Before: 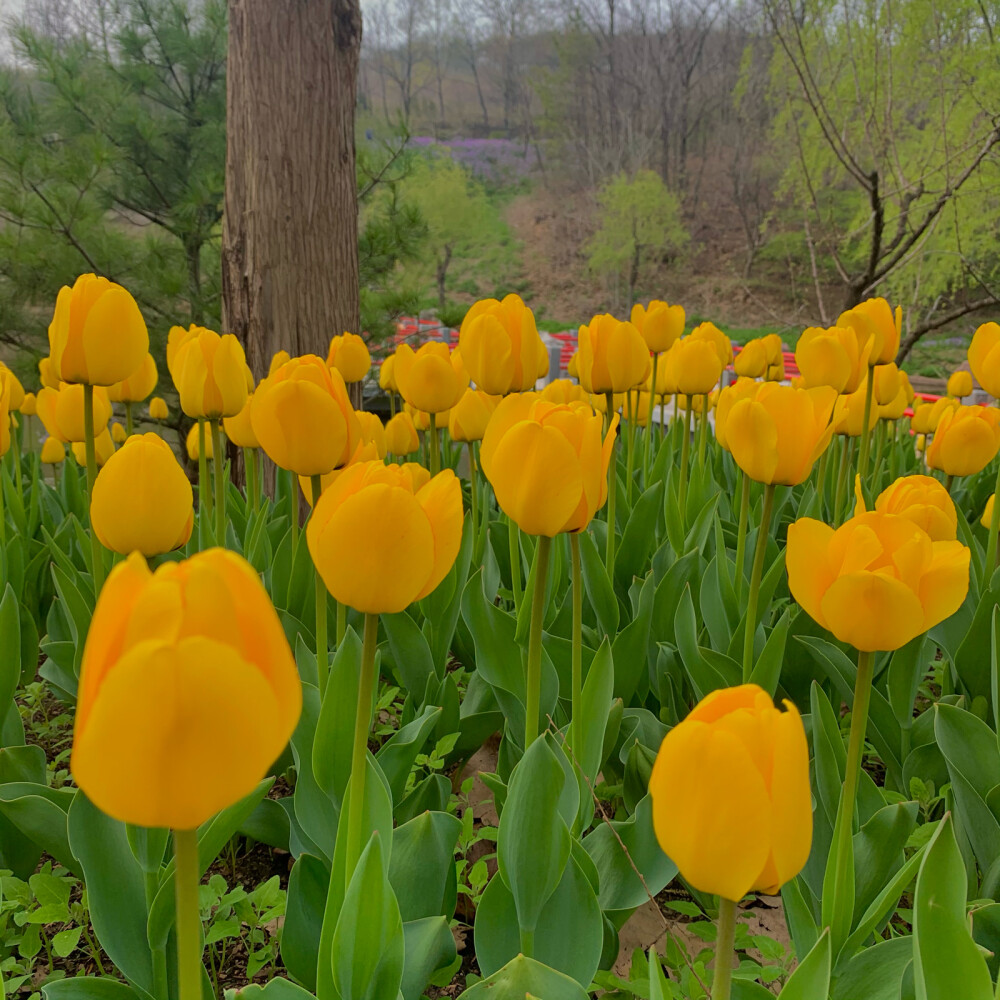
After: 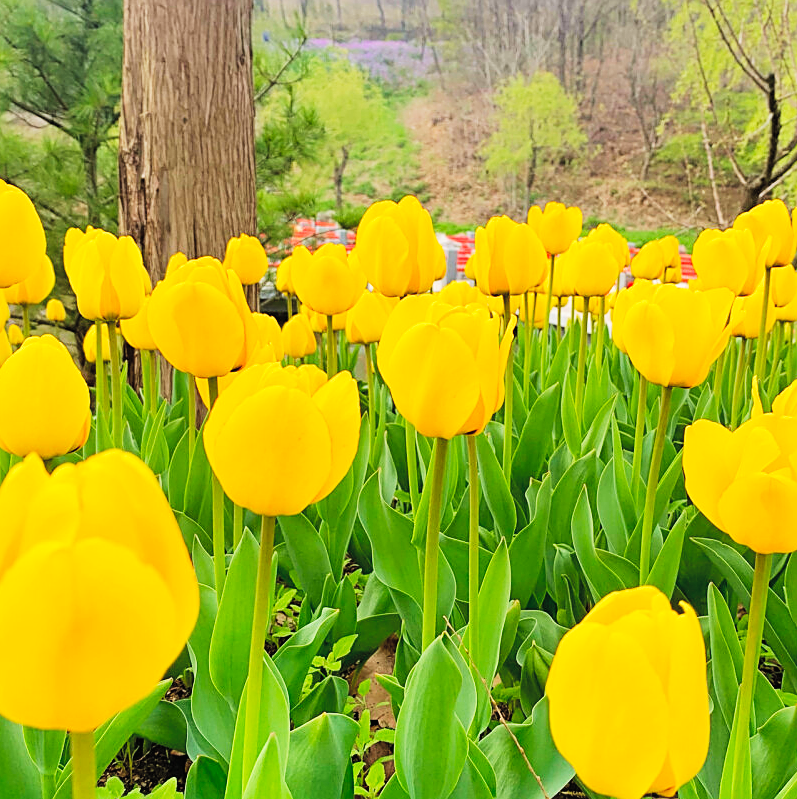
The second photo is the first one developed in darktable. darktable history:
sharpen: on, module defaults
crop and rotate: left 10.394%, top 9.818%, right 9.836%, bottom 10.254%
contrast brightness saturation: brightness 0.145
base curve: curves: ch0 [(0, 0) (0.007, 0.004) (0.027, 0.03) (0.046, 0.07) (0.207, 0.54) (0.442, 0.872) (0.673, 0.972) (1, 1)], preserve colors none
